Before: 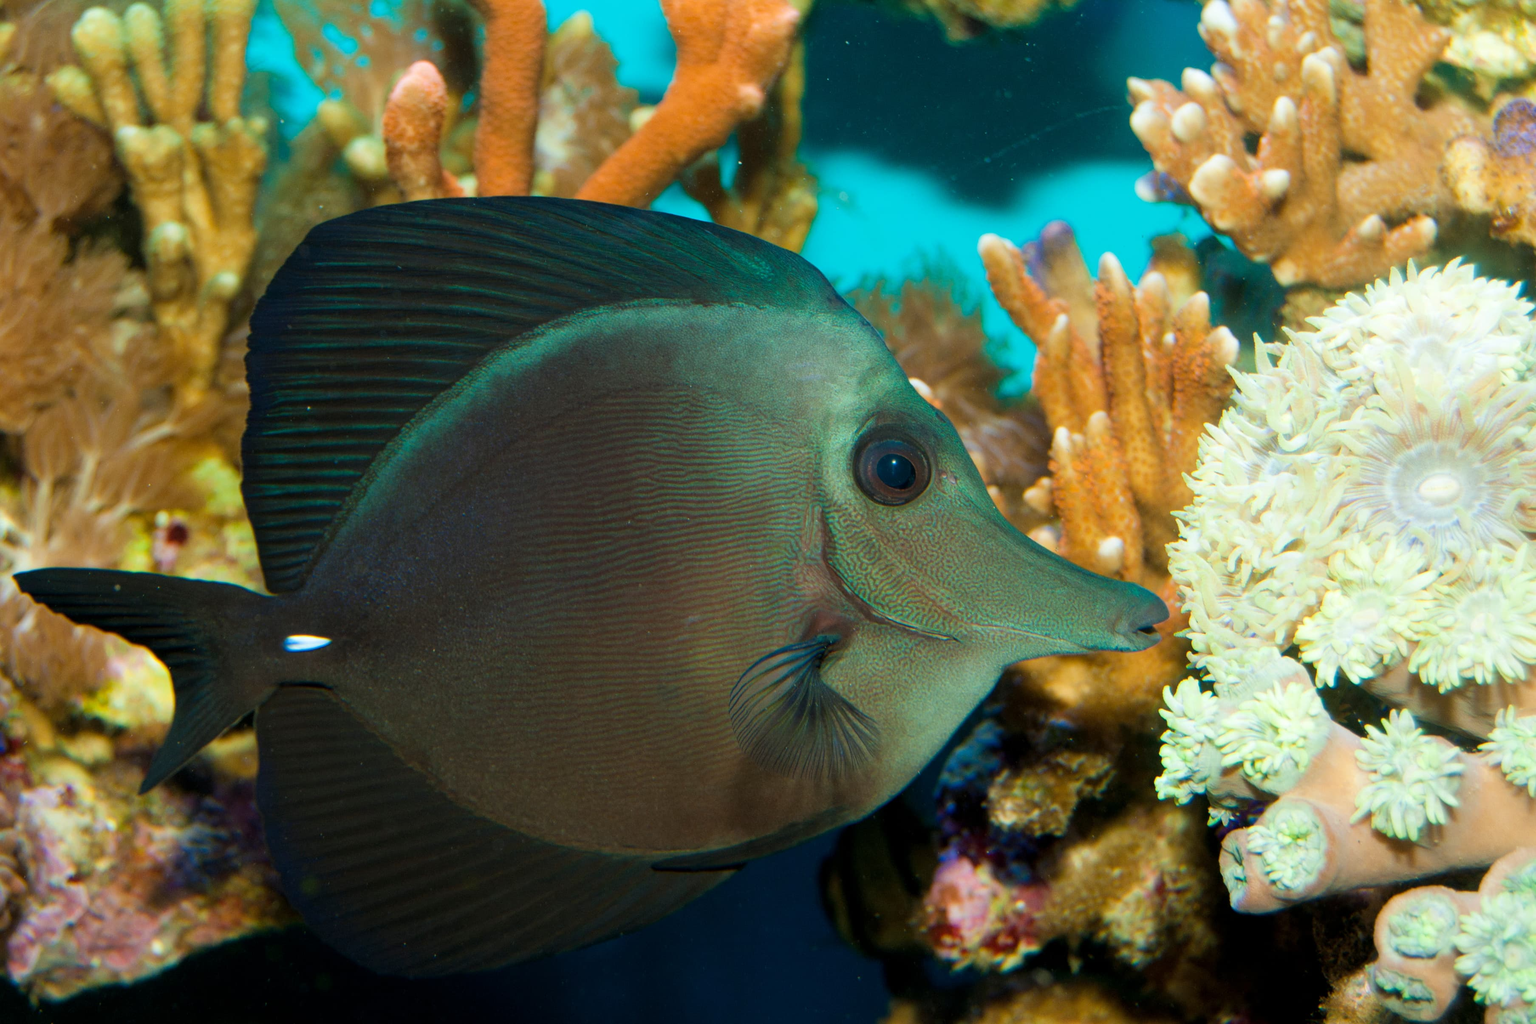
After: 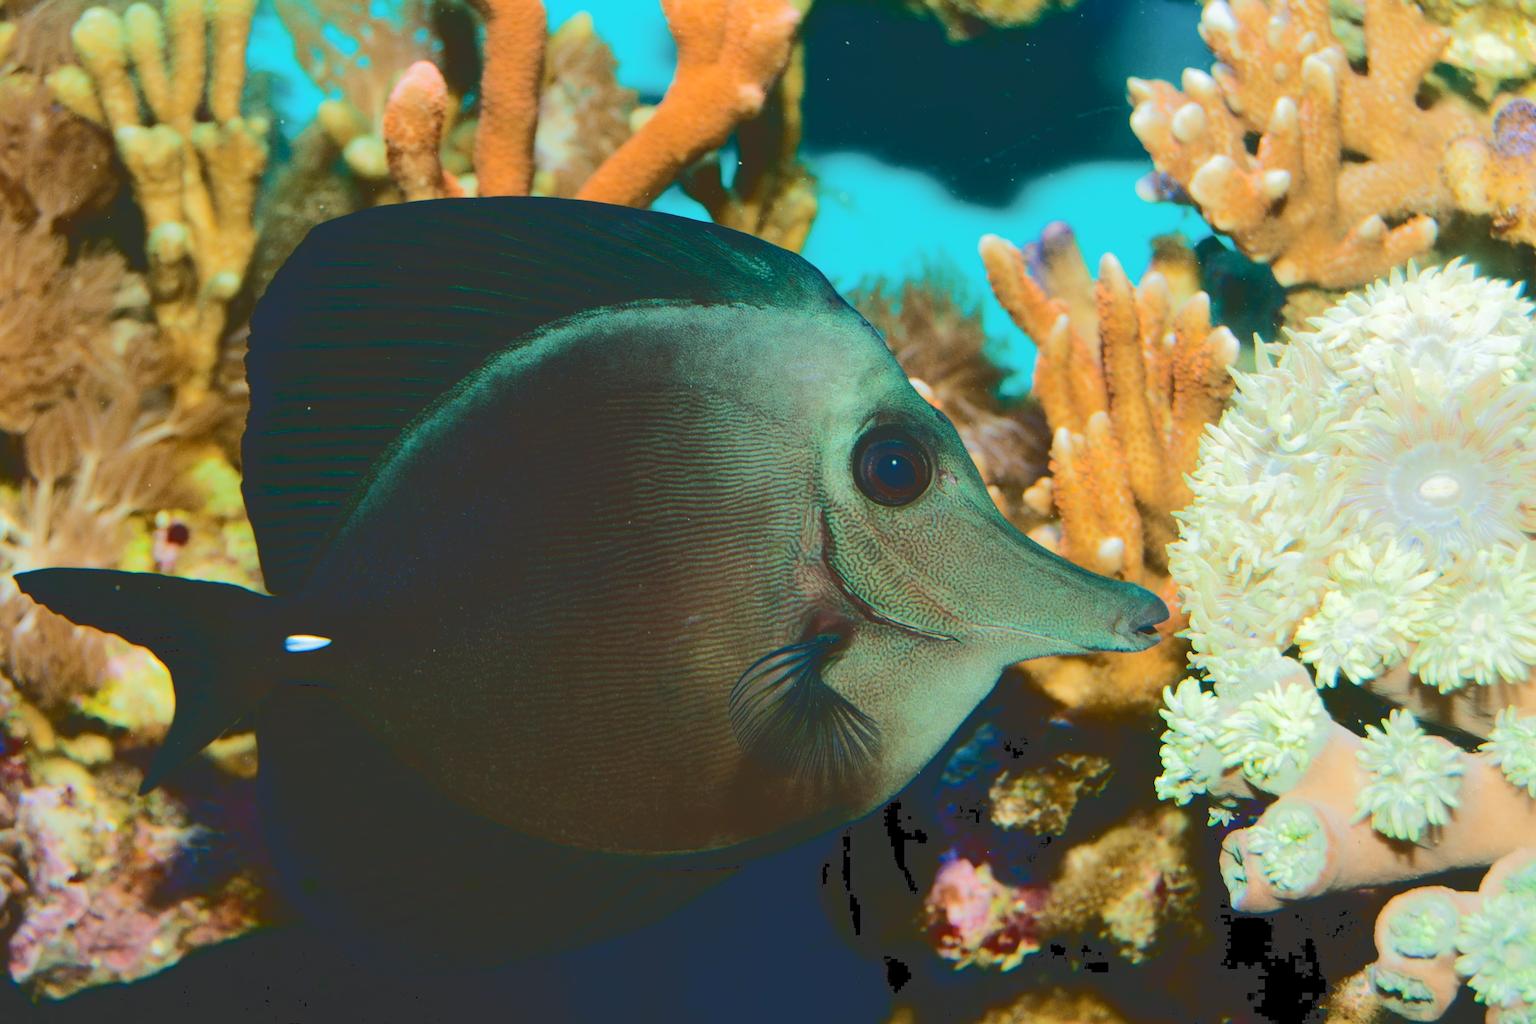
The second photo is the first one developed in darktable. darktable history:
tone curve: curves: ch0 [(0, 0) (0.003, 0.198) (0.011, 0.198) (0.025, 0.198) (0.044, 0.198) (0.069, 0.201) (0.1, 0.202) (0.136, 0.207) (0.177, 0.212) (0.224, 0.222) (0.277, 0.27) (0.335, 0.332) (0.399, 0.422) (0.468, 0.542) (0.543, 0.626) (0.623, 0.698) (0.709, 0.764) (0.801, 0.82) (0.898, 0.863) (1, 1)], color space Lab, independent channels, preserve colors none
